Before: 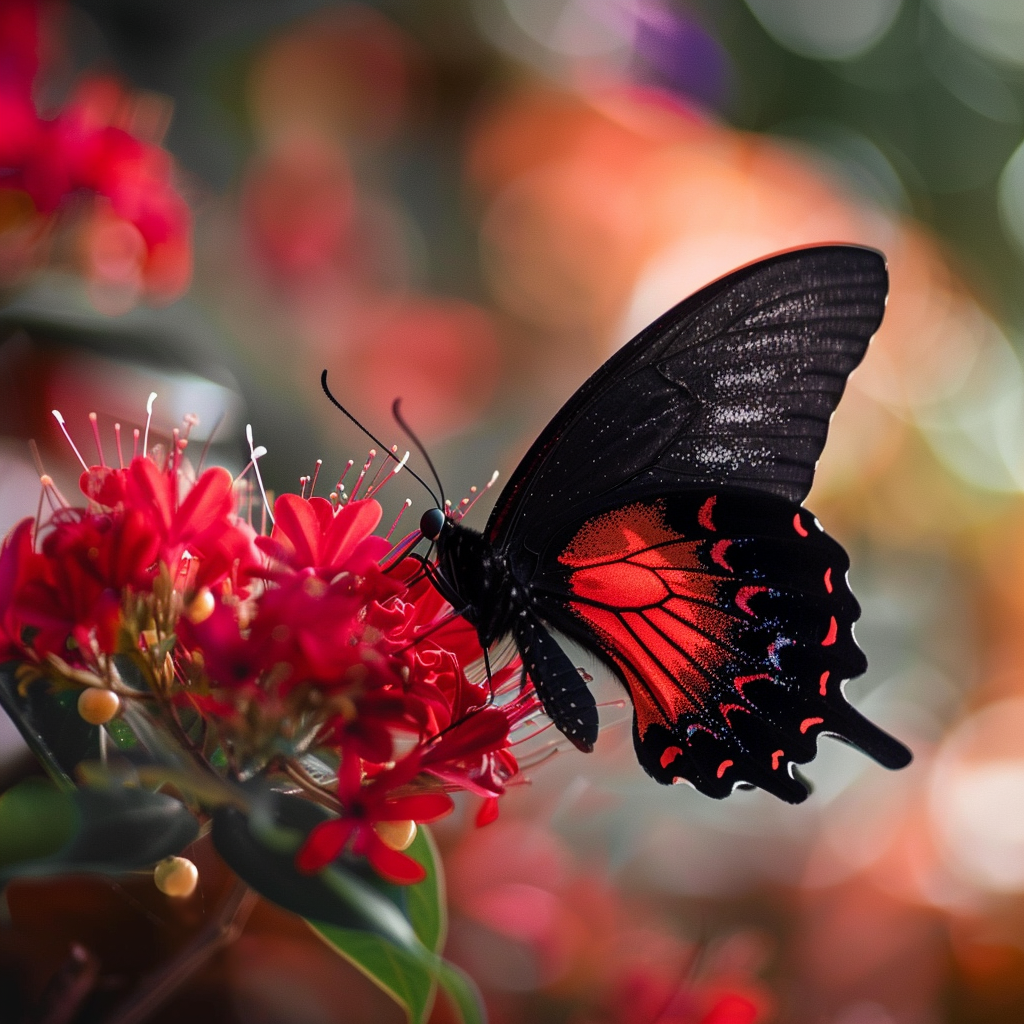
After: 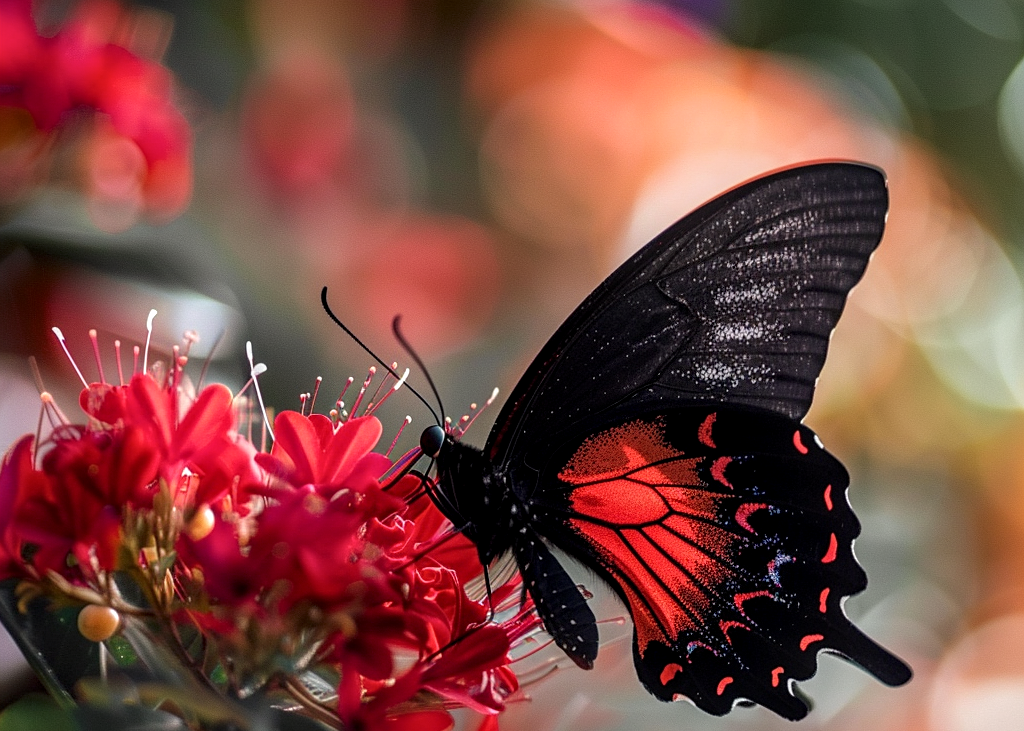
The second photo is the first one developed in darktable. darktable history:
sharpen: amount 0.202
crop and rotate: top 8.111%, bottom 20.474%
local contrast: detail 130%
